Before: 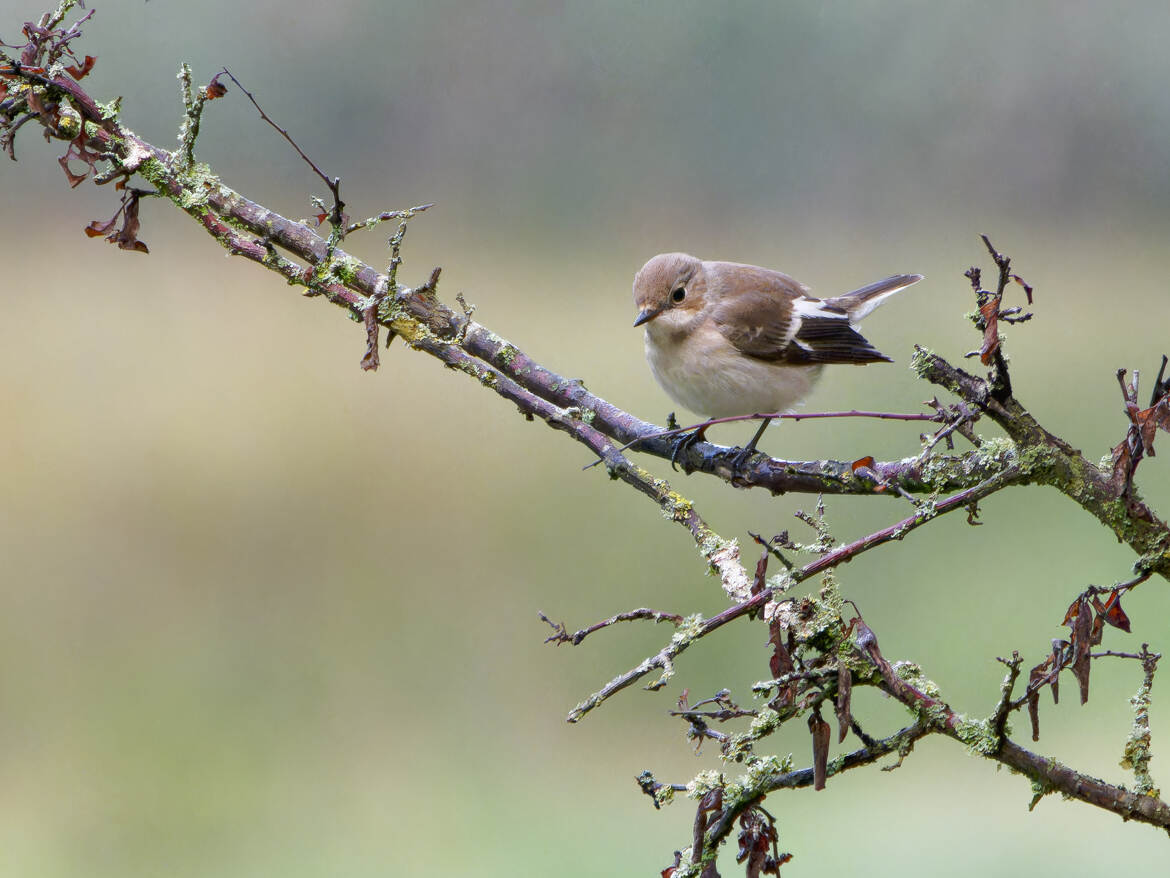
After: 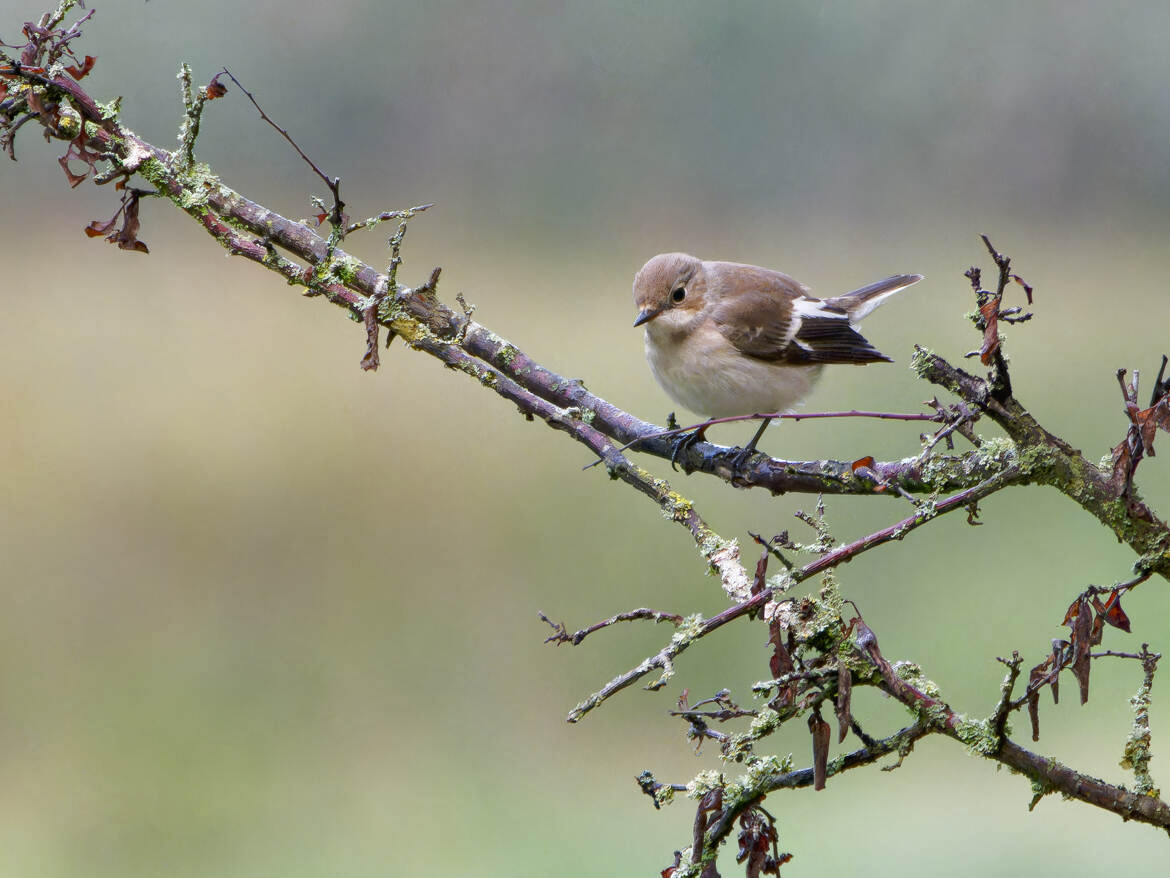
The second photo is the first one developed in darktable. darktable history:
shadows and highlights: shadows 49.46, highlights -40.95, soften with gaussian
